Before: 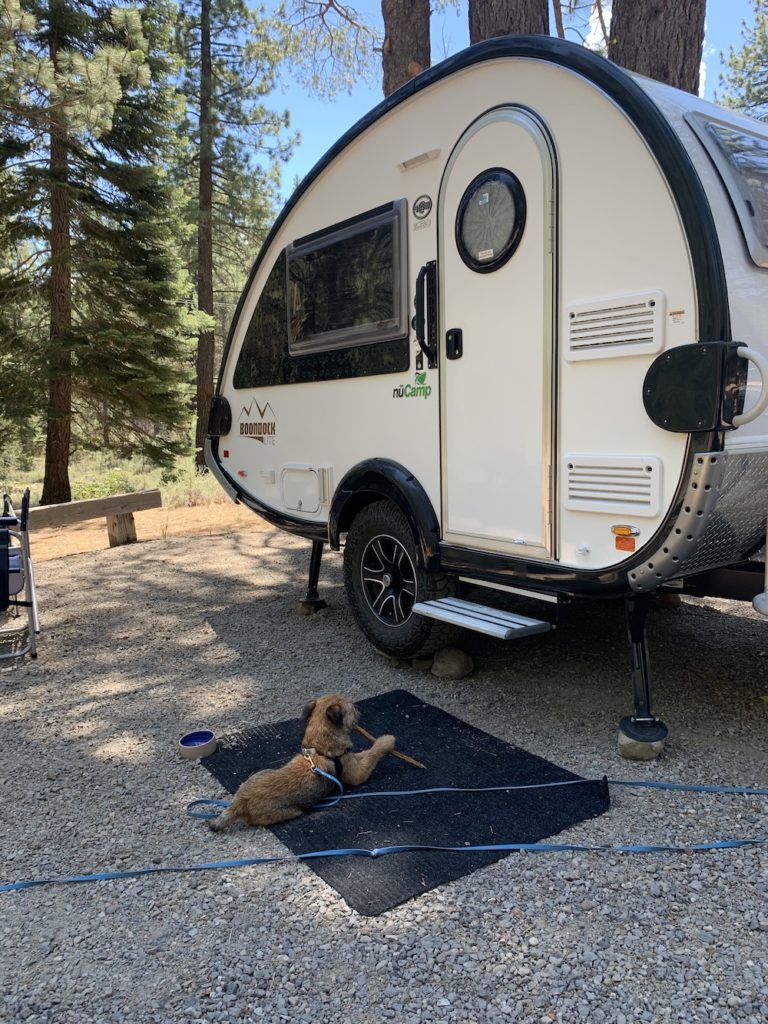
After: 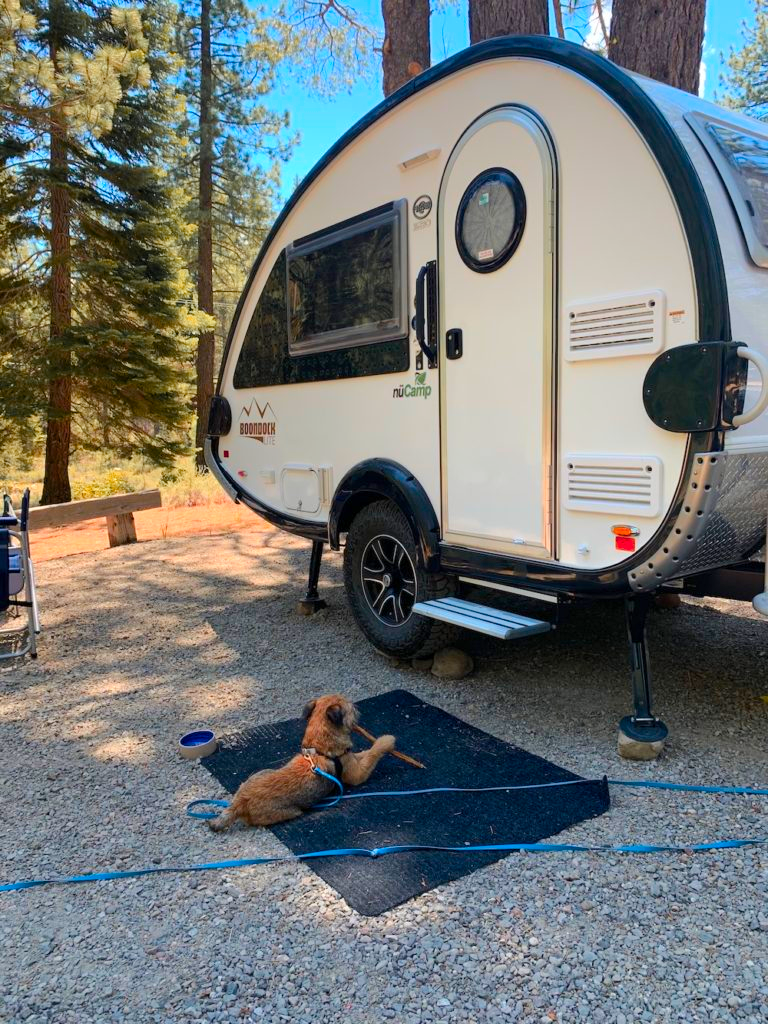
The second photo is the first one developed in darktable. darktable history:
tone equalizer: -8 EV 0.06 EV, smoothing diameter 25%, edges refinement/feathering 10, preserve details guided filter
rotate and perspective: crop left 0, crop top 0
color zones: curves: ch1 [(0.263, 0.53) (0.376, 0.287) (0.487, 0.512) (0.748, 0.547) (1, 0.513)]; ch2 [(0.262, 0.45) (0.751, 0.477)], mix 31.98%
color balance rgb: perceptual saturation grading › global saturation 25%, perceptual brilliance grading › mid-tones 10%, perceptual brilliance grading › shadows 15%, global vibrance 20%
local contrast: mode bilateral grid, contrast 15, coarseness 36, detail 105%, midtone range 0.2
